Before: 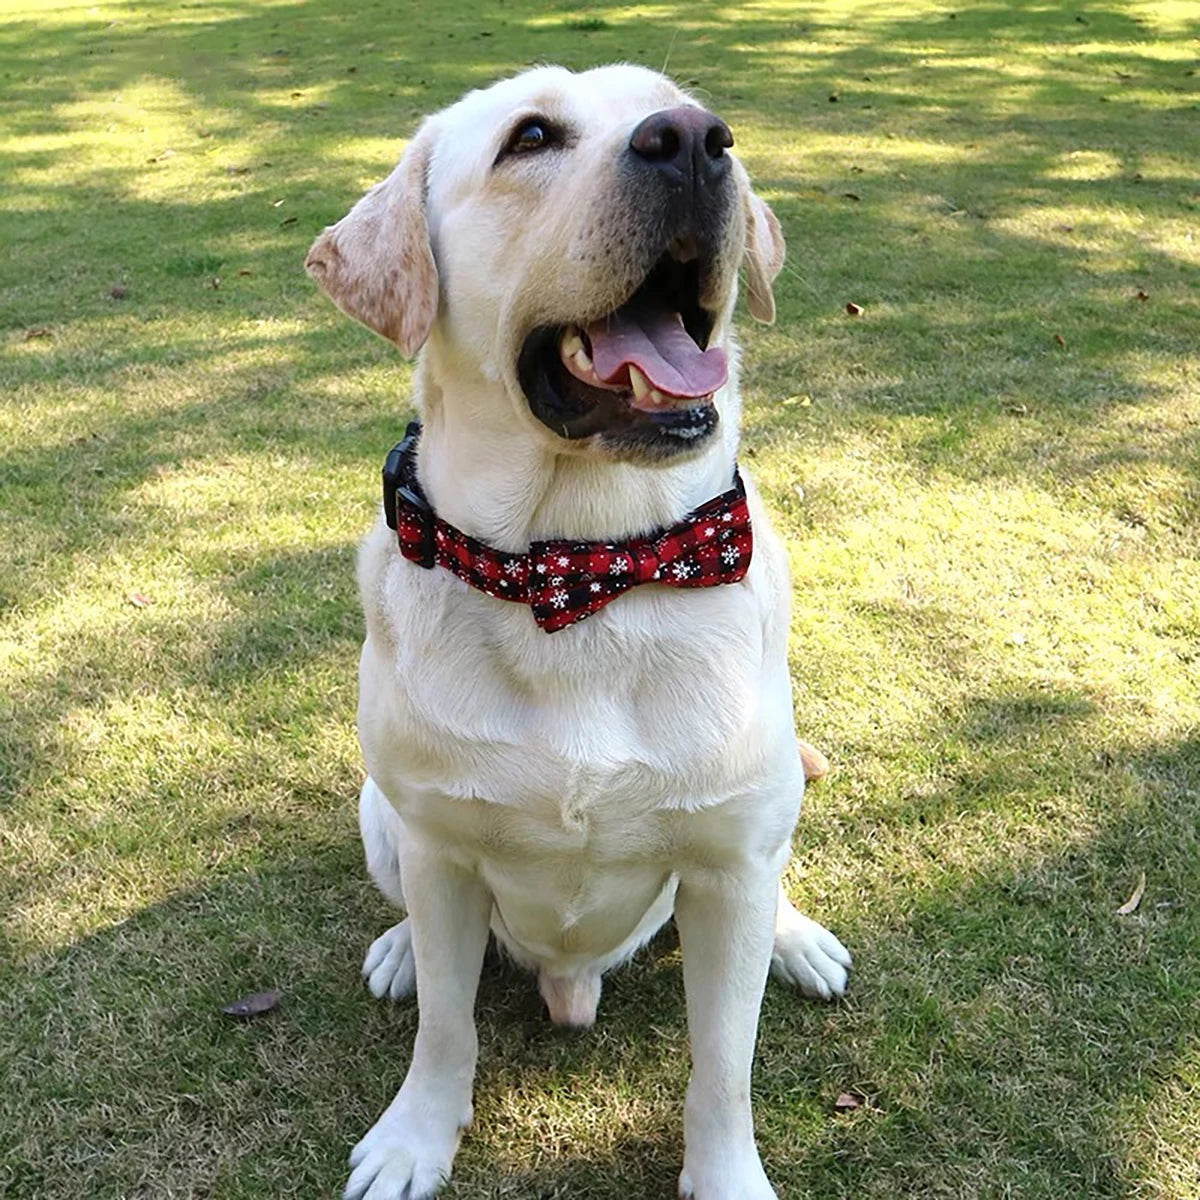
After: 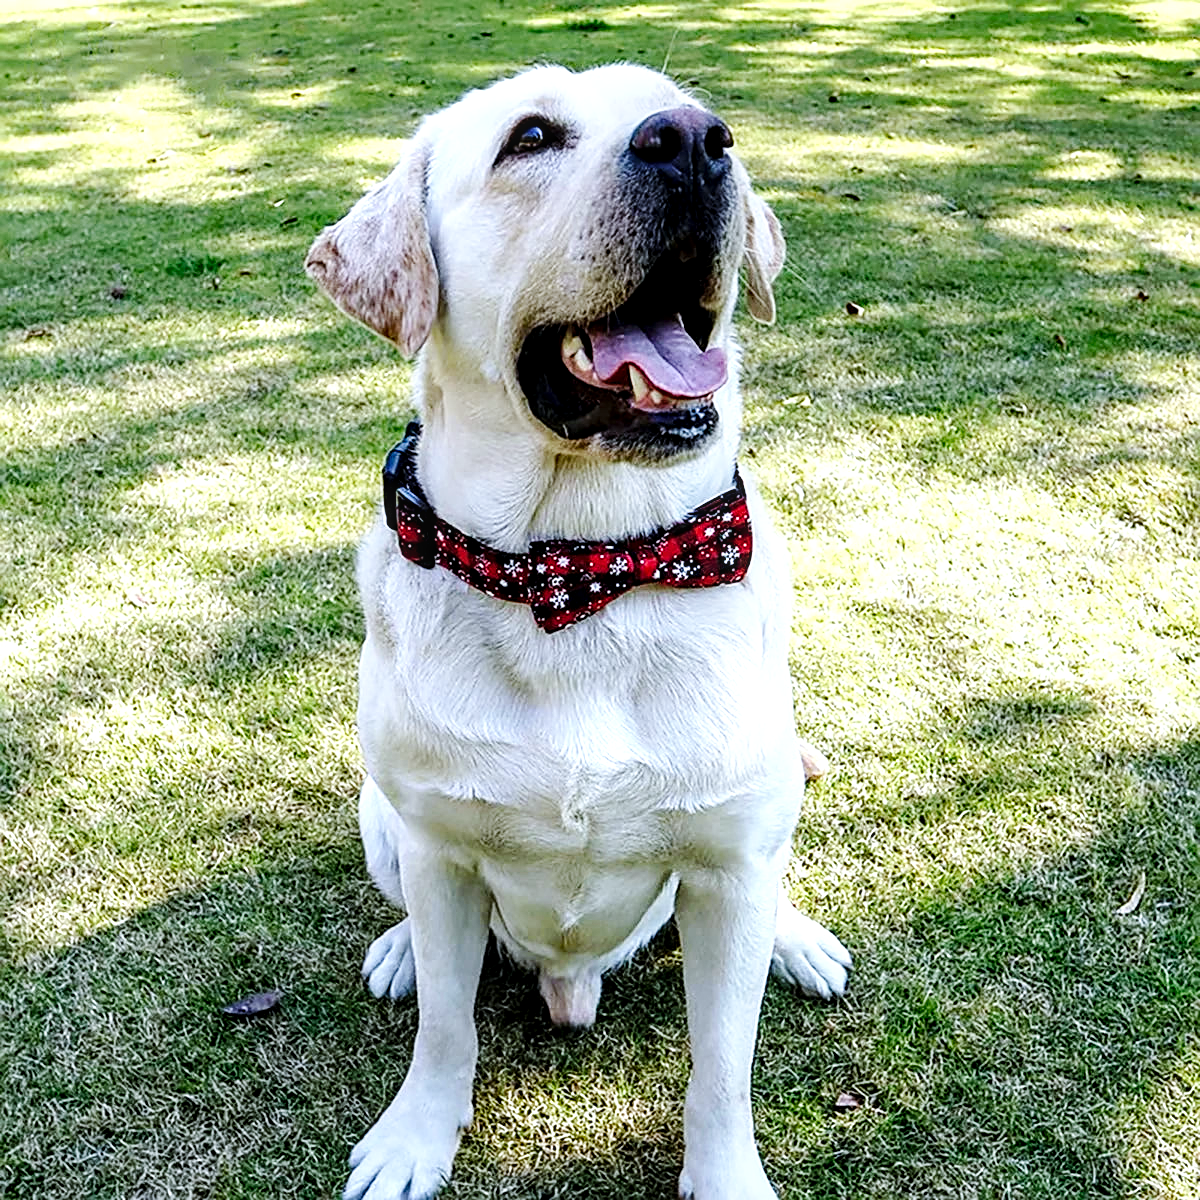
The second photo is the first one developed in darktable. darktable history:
local contrast: detail 150%
white balance: red 0.926, green 1.003, blue 1.133
exposure: black level correction 0.007, compensate highlight preservation false
sharpen: on, module defaults
base curve: curves: ch0 [(0, 0) (0.036, 0.025) (0.121, 0.166) (0.206, 0.329) (0.605, 0.79) (1, 1)], preserve colors none
